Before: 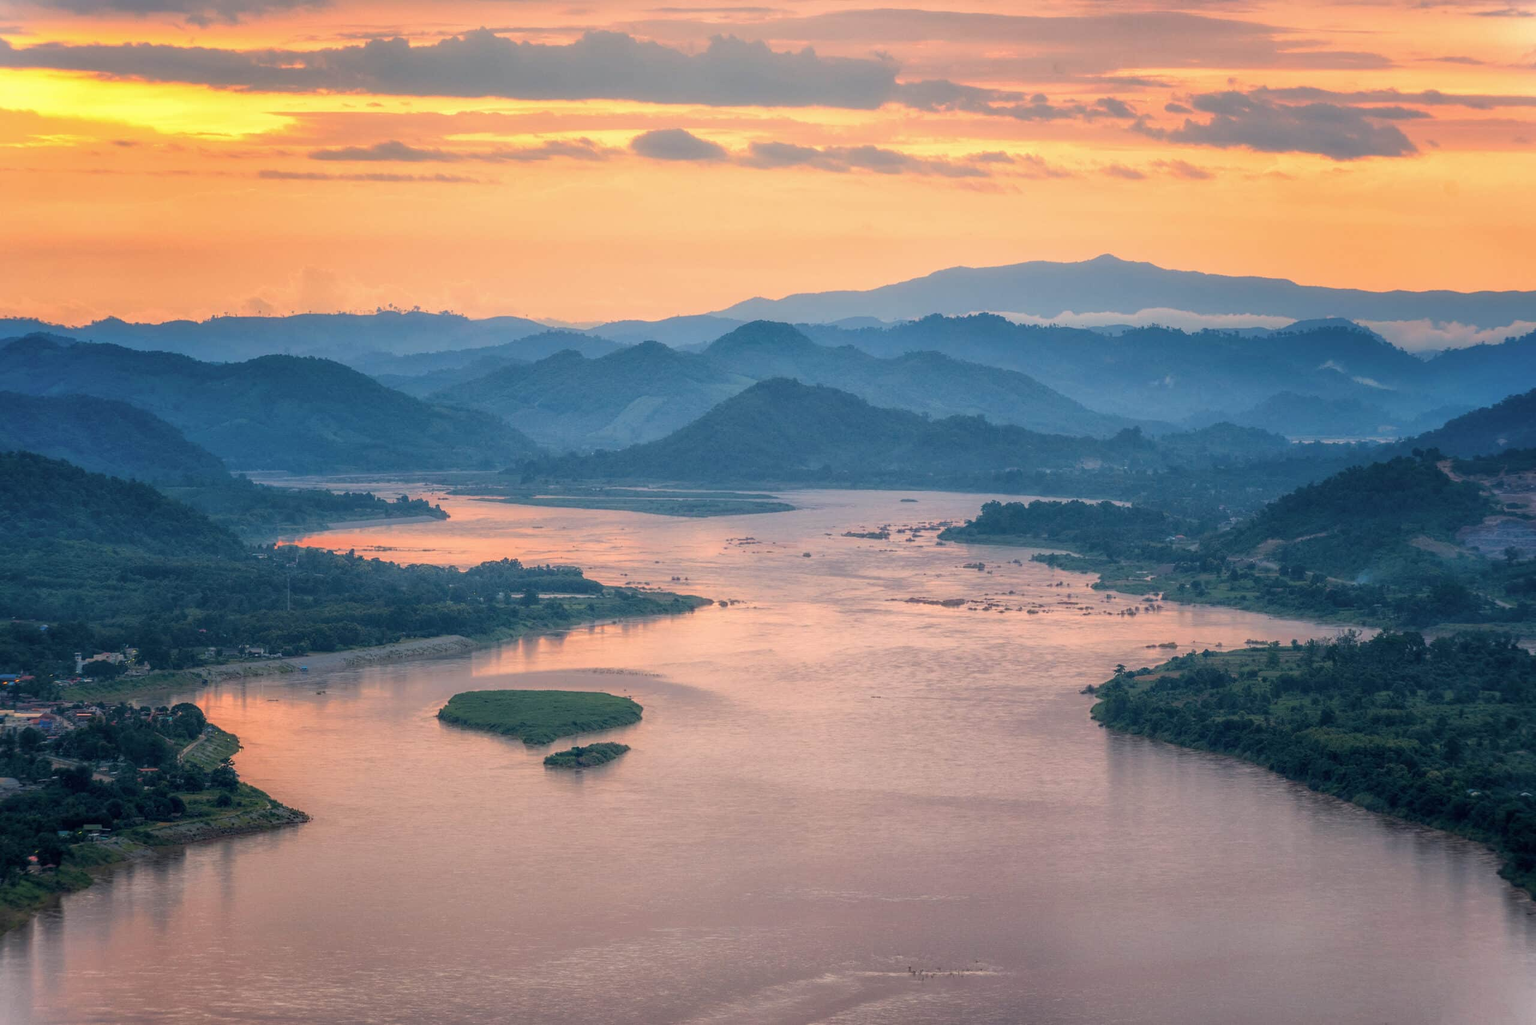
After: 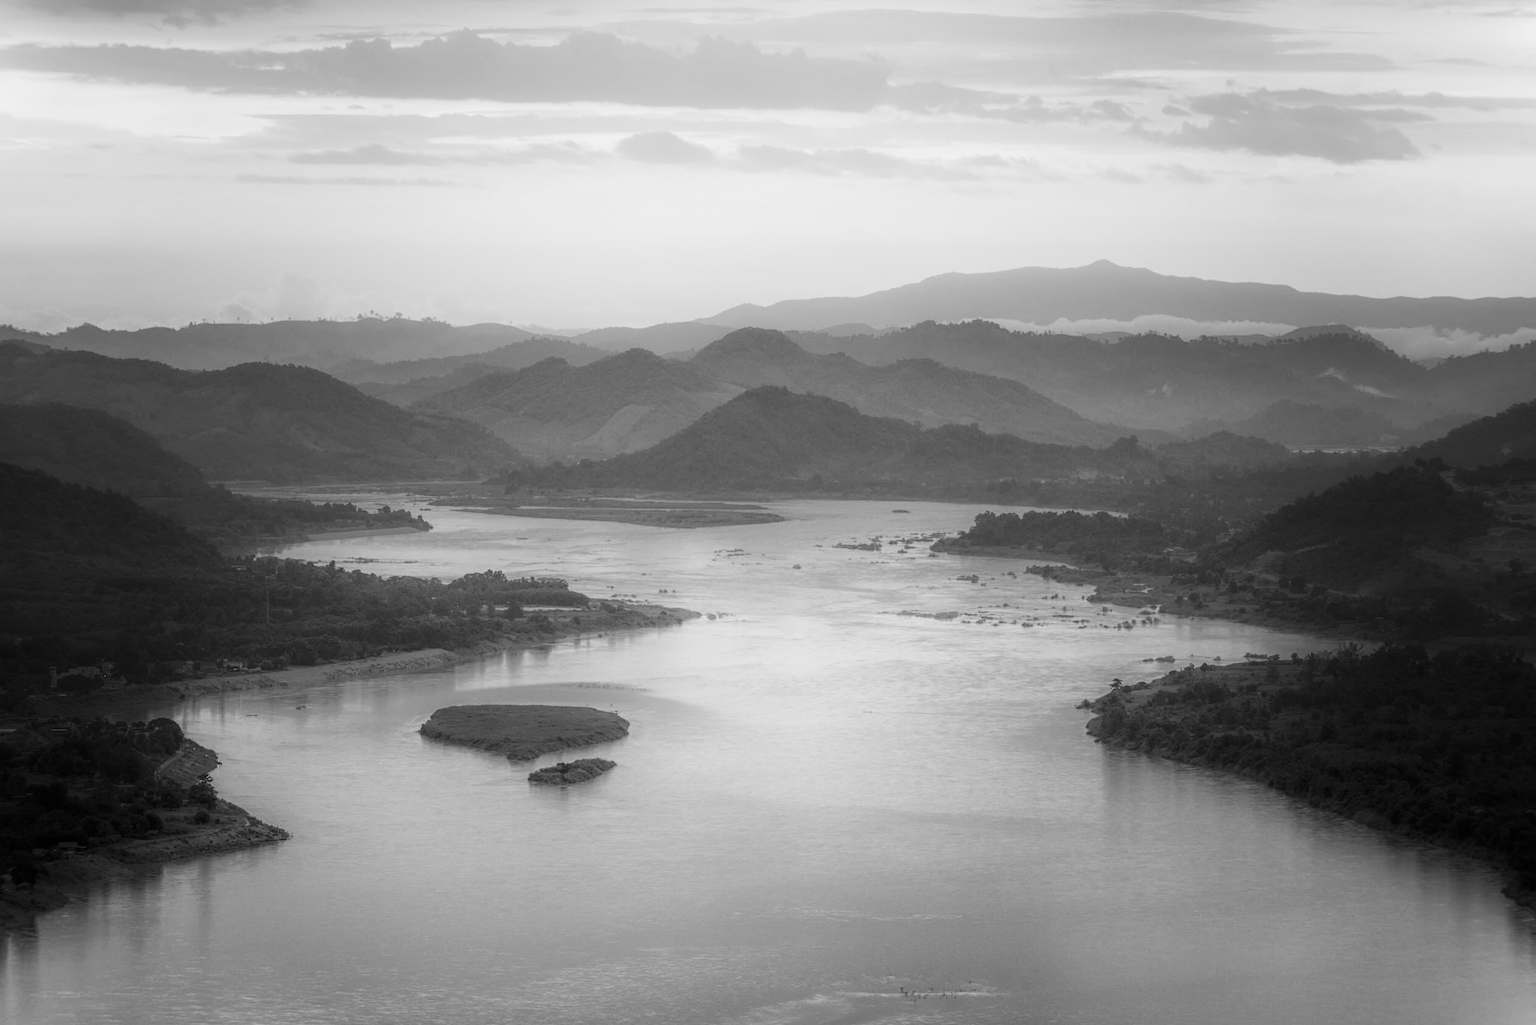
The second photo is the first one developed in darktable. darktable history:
monochrome: size 1
shadows and highlights: shadows -90, highlights 90, soften with gaussian
crop: left 1.743%, right 0.268%, bottom 2.011%
